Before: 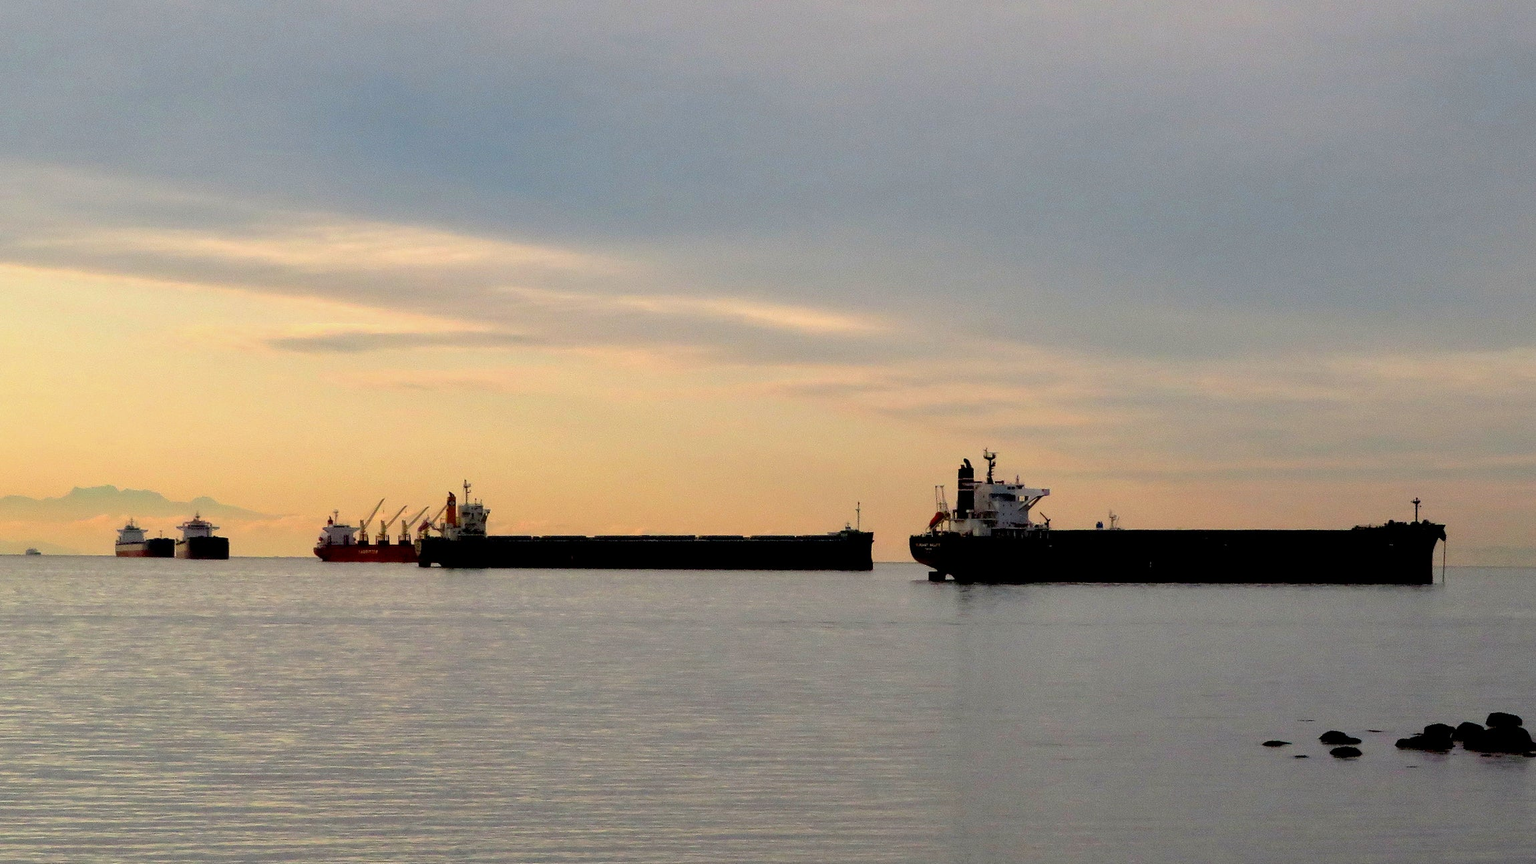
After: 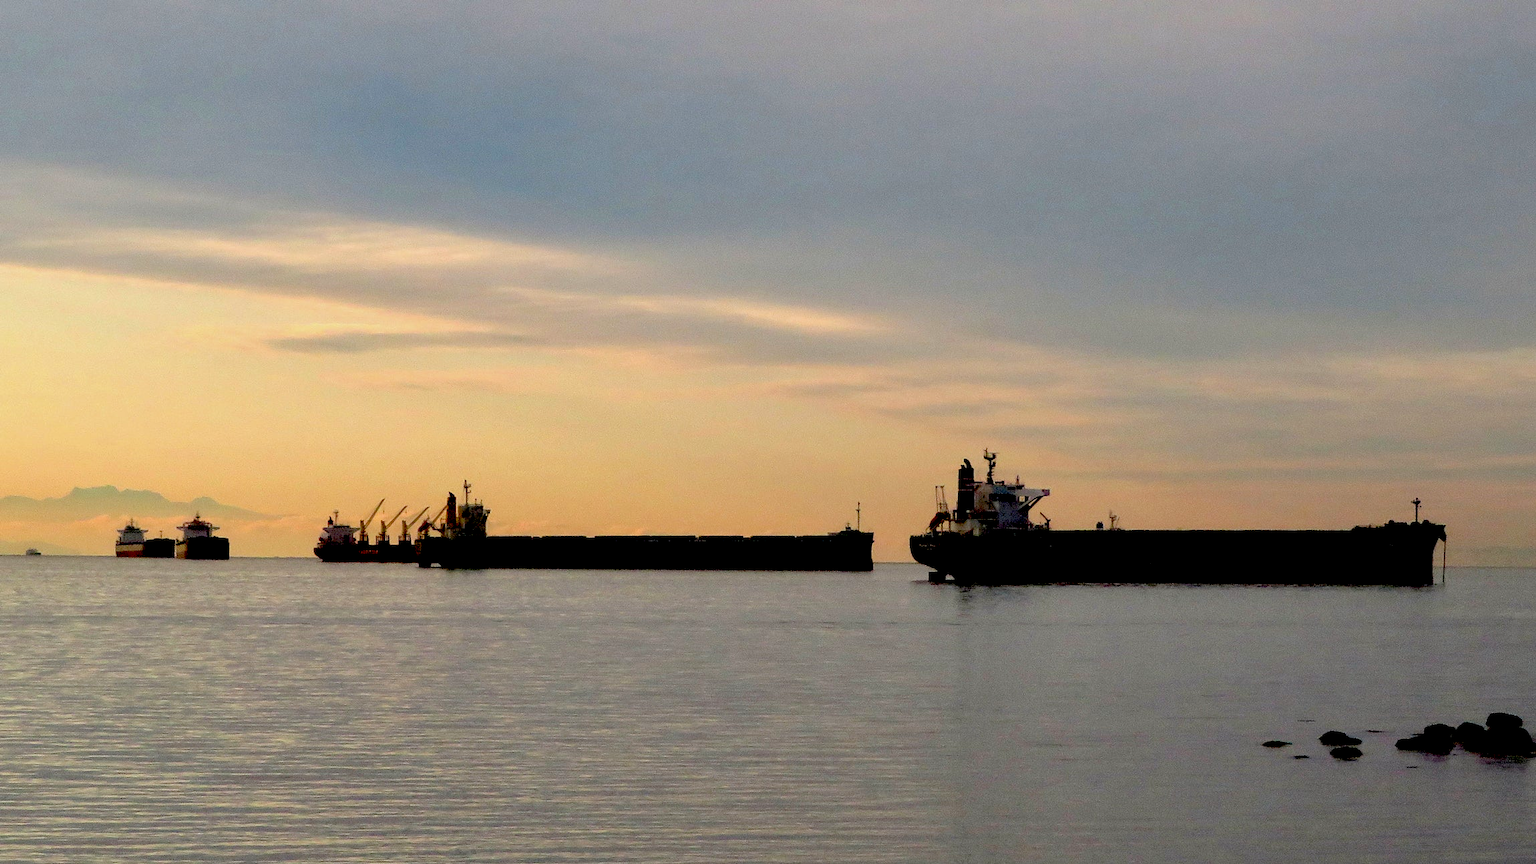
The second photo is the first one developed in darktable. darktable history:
exposure: black level correction 0.047, exposure 0.013 EV, compensate highlight preservation false
color calibration: illuminant same as pipeline (D50), adaptation none (bypass), gamut compression 1.72
